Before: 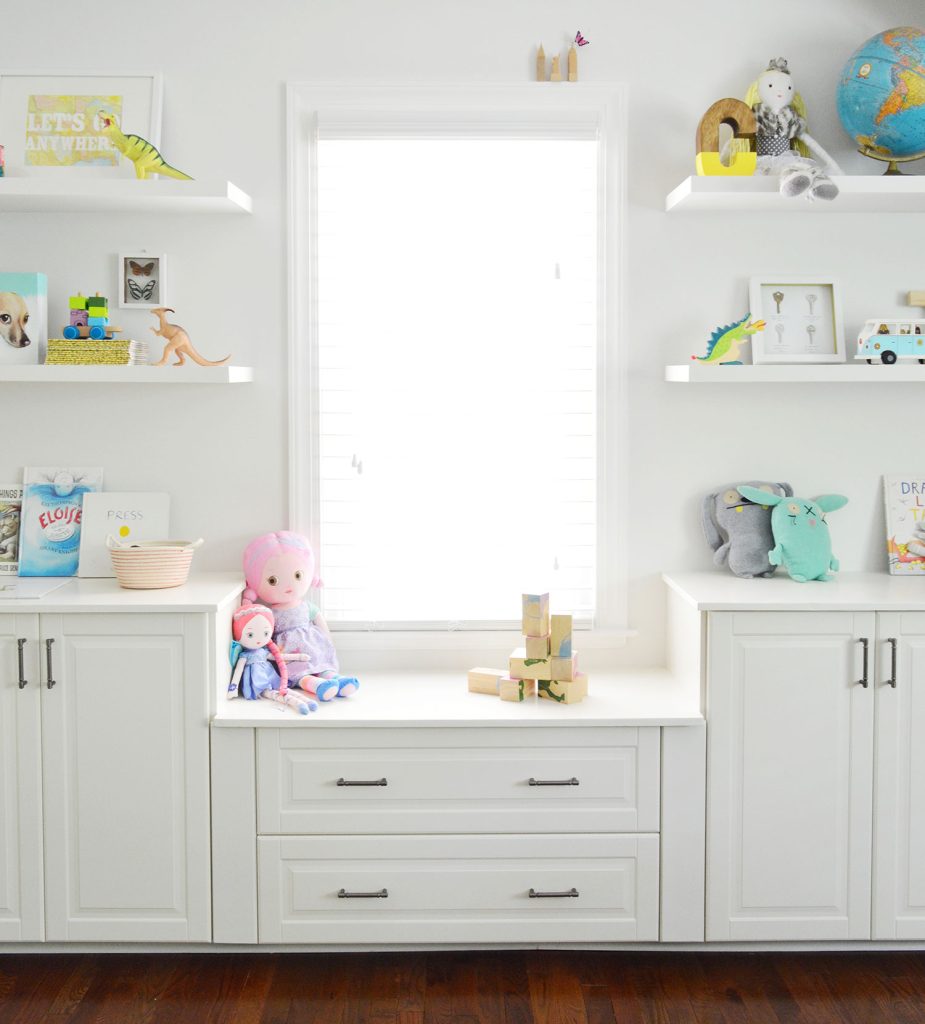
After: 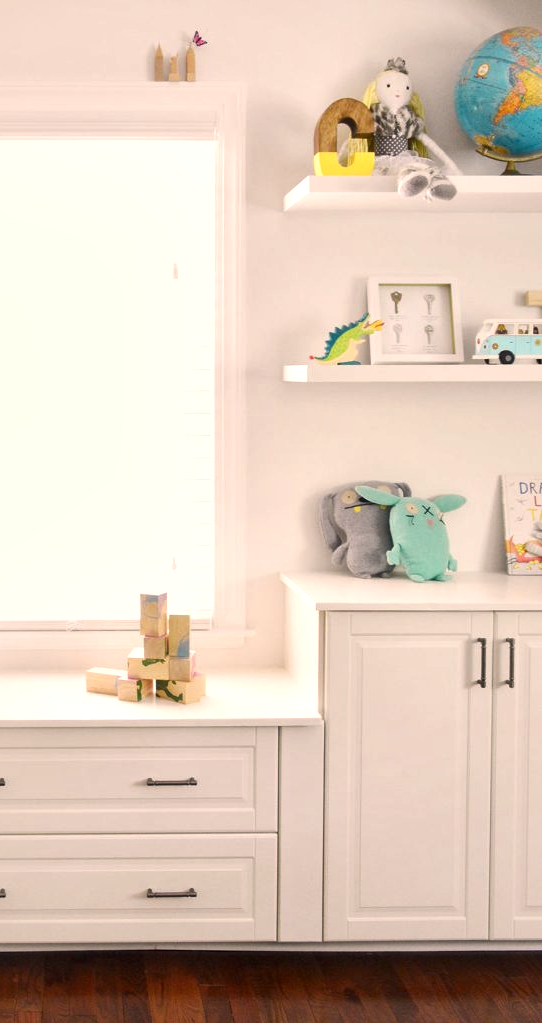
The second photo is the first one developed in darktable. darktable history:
white balance: red 1.127, blue 0.943
local contrast: mode bilateral grid, contrast 25, coarseness 60, detail 151%, midtone range 0.2
crop: left 41.402%
